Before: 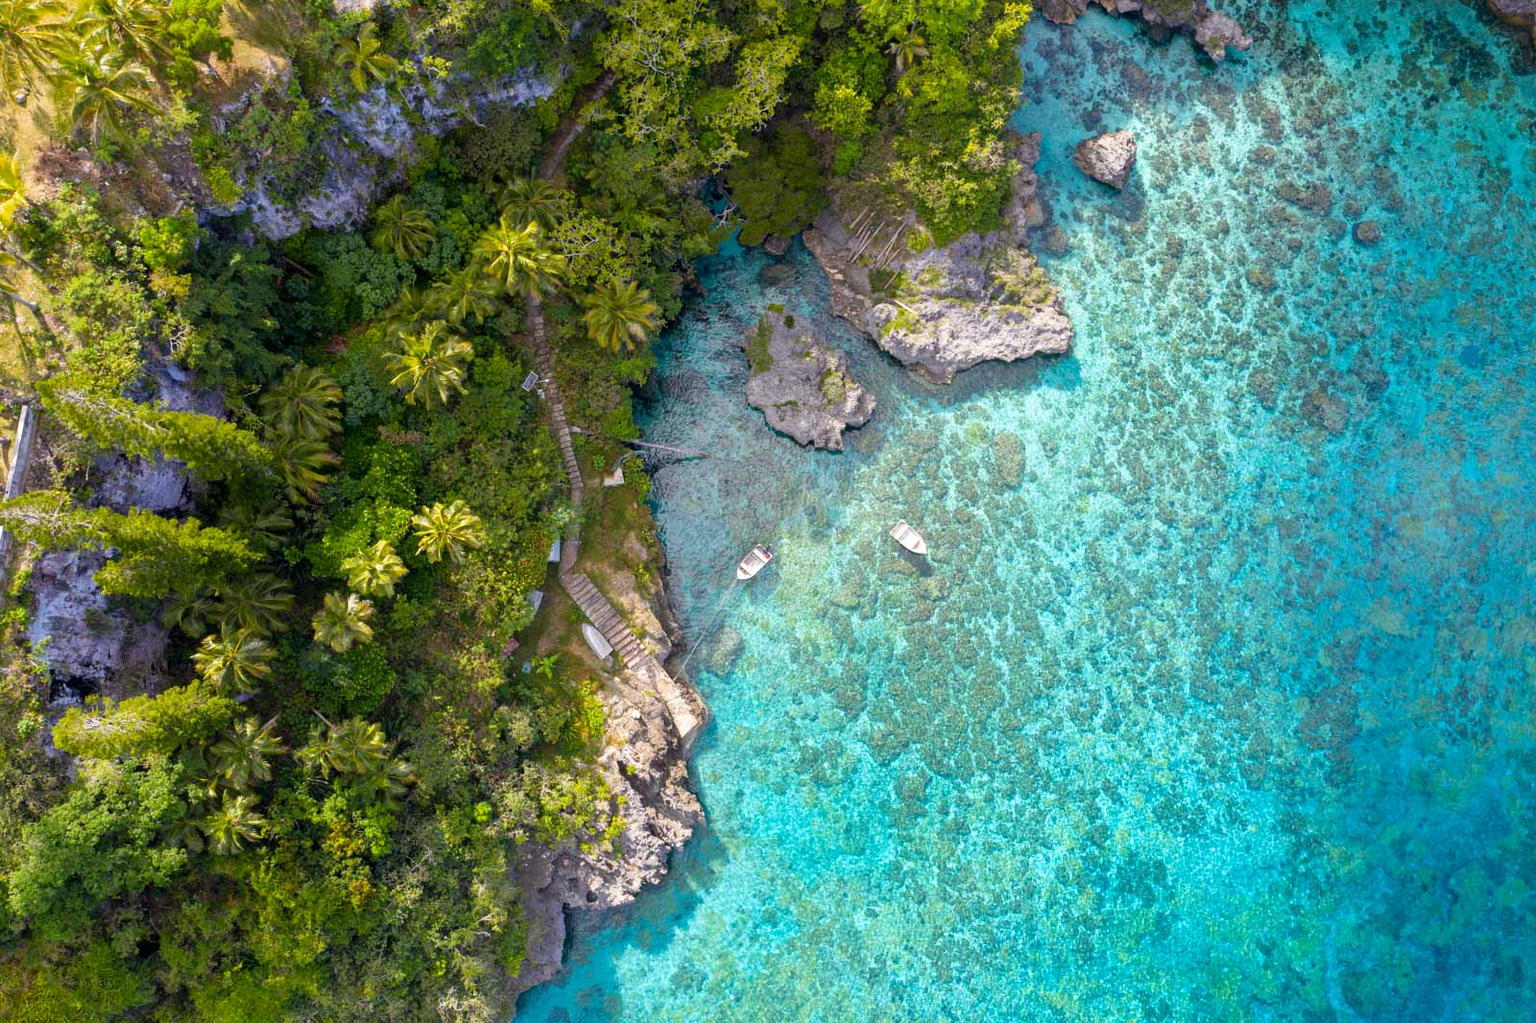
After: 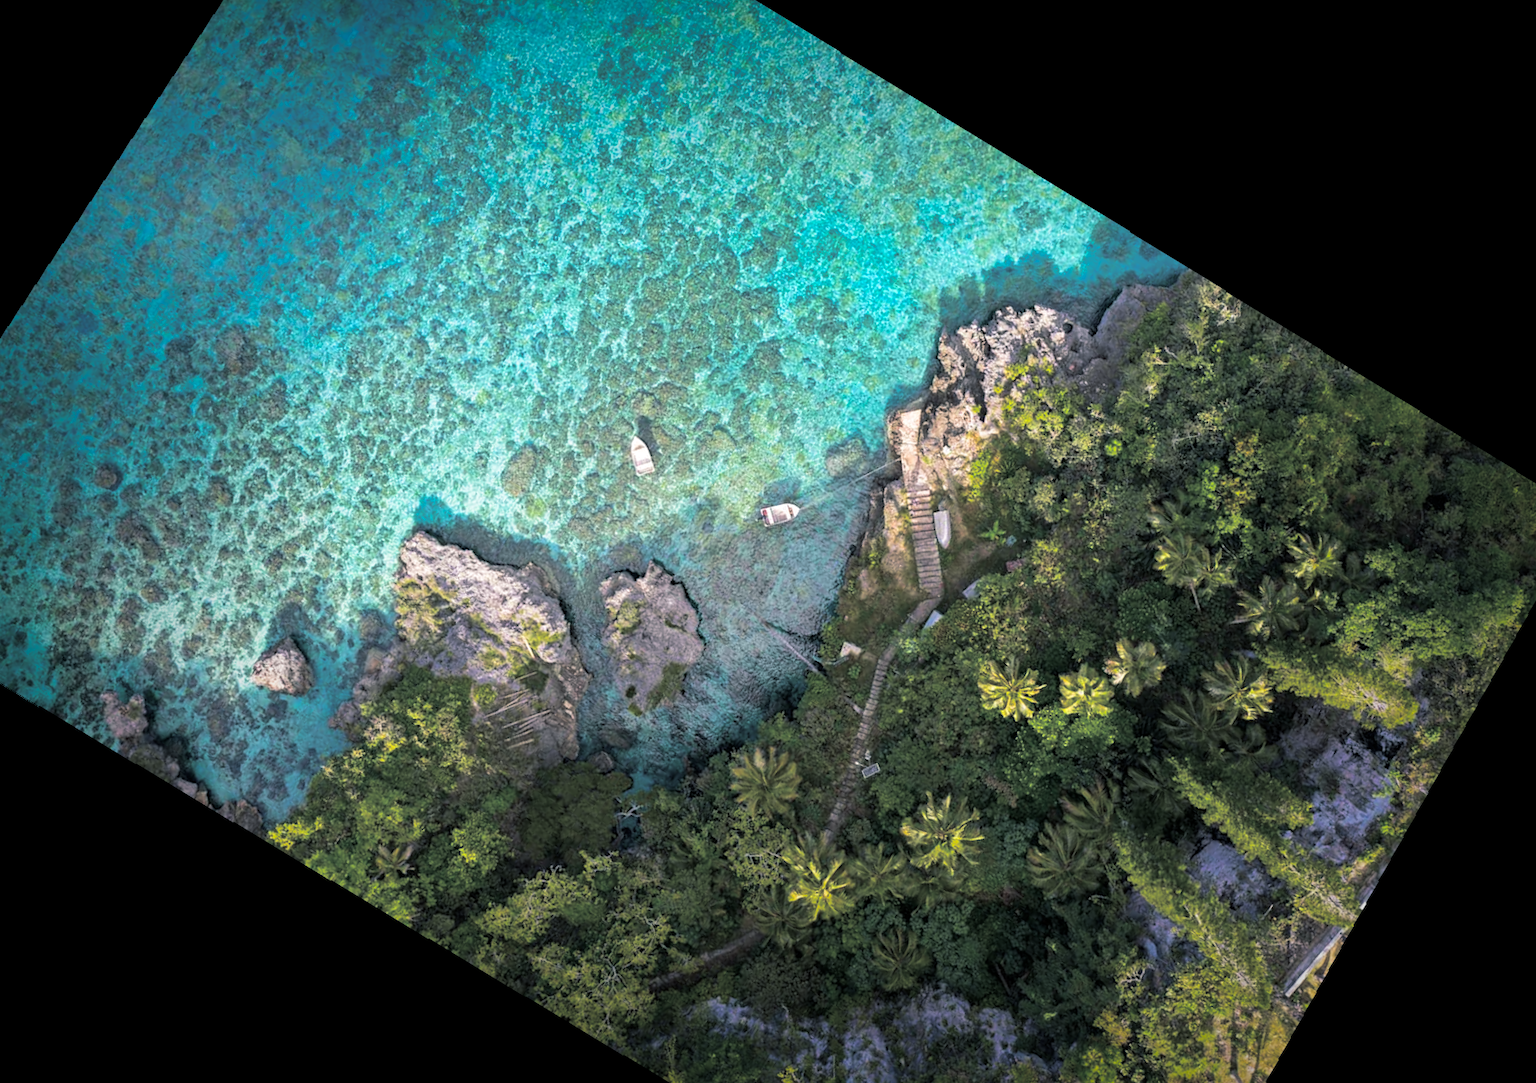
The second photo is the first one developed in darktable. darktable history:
split-toning: shadows › hue 201.6°, shadows › saturation 0.16, highlights › hue 50.4°, highlights › saturation 0.2, balance -49.9
vignetting: fall-off start 53.2%, brightness -0.594, saturation 0, automatic ratio true, width/height ratio 1.313, shape 0.22, unbound false
haze removal: compatibility mode true, adaptive false
crop and rotate: angle 148.68°, left 9.111%, top 15.603%, right 4.588%, bottom 17.041%
rotate and perspective: lens shift (vertical) 0.048, lens shift (horizontal) -0.024, automatic cropping off
